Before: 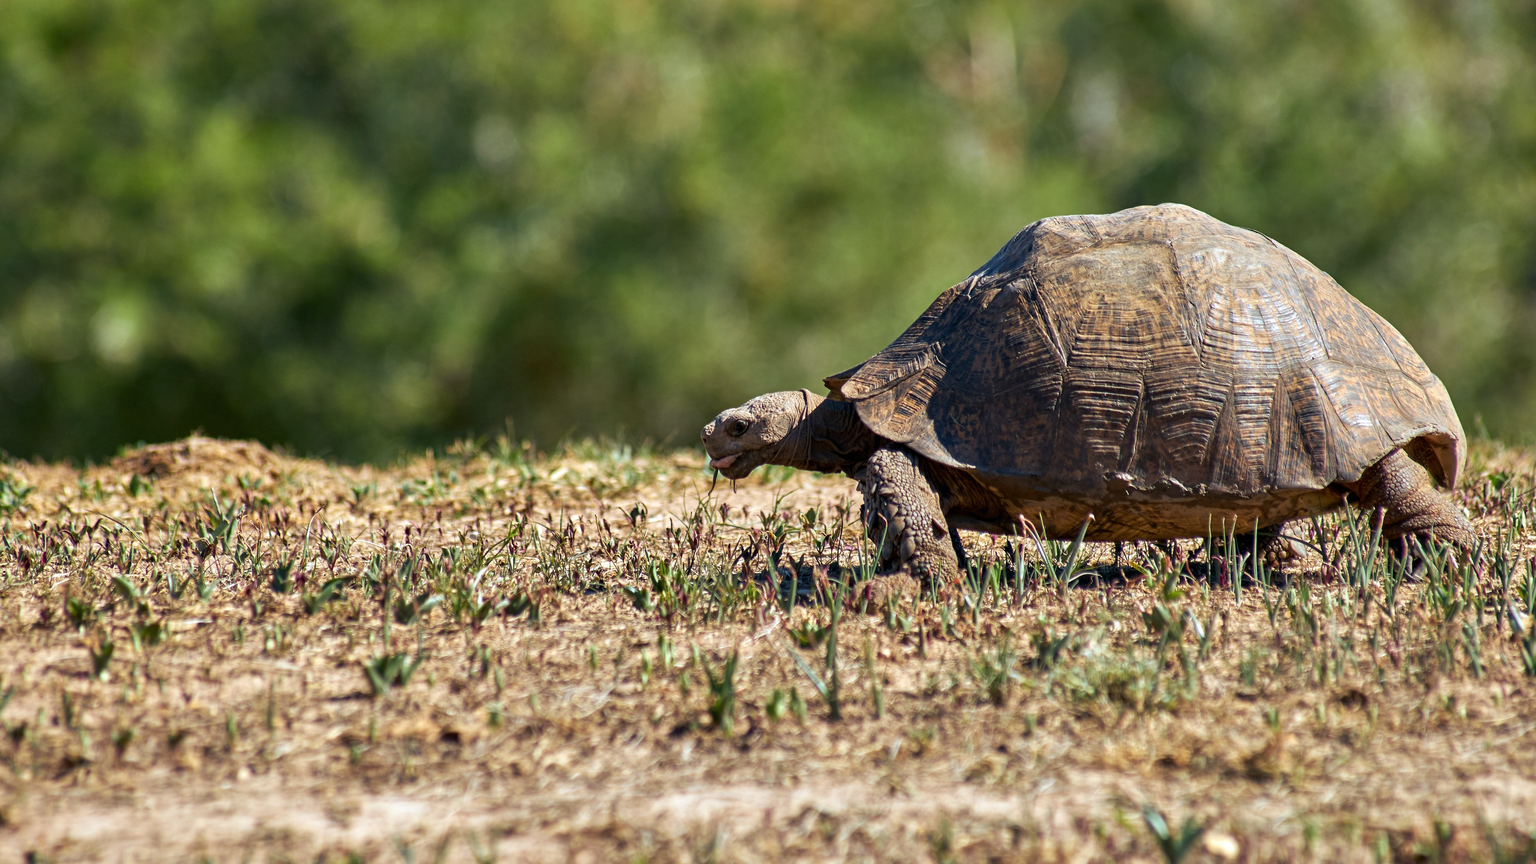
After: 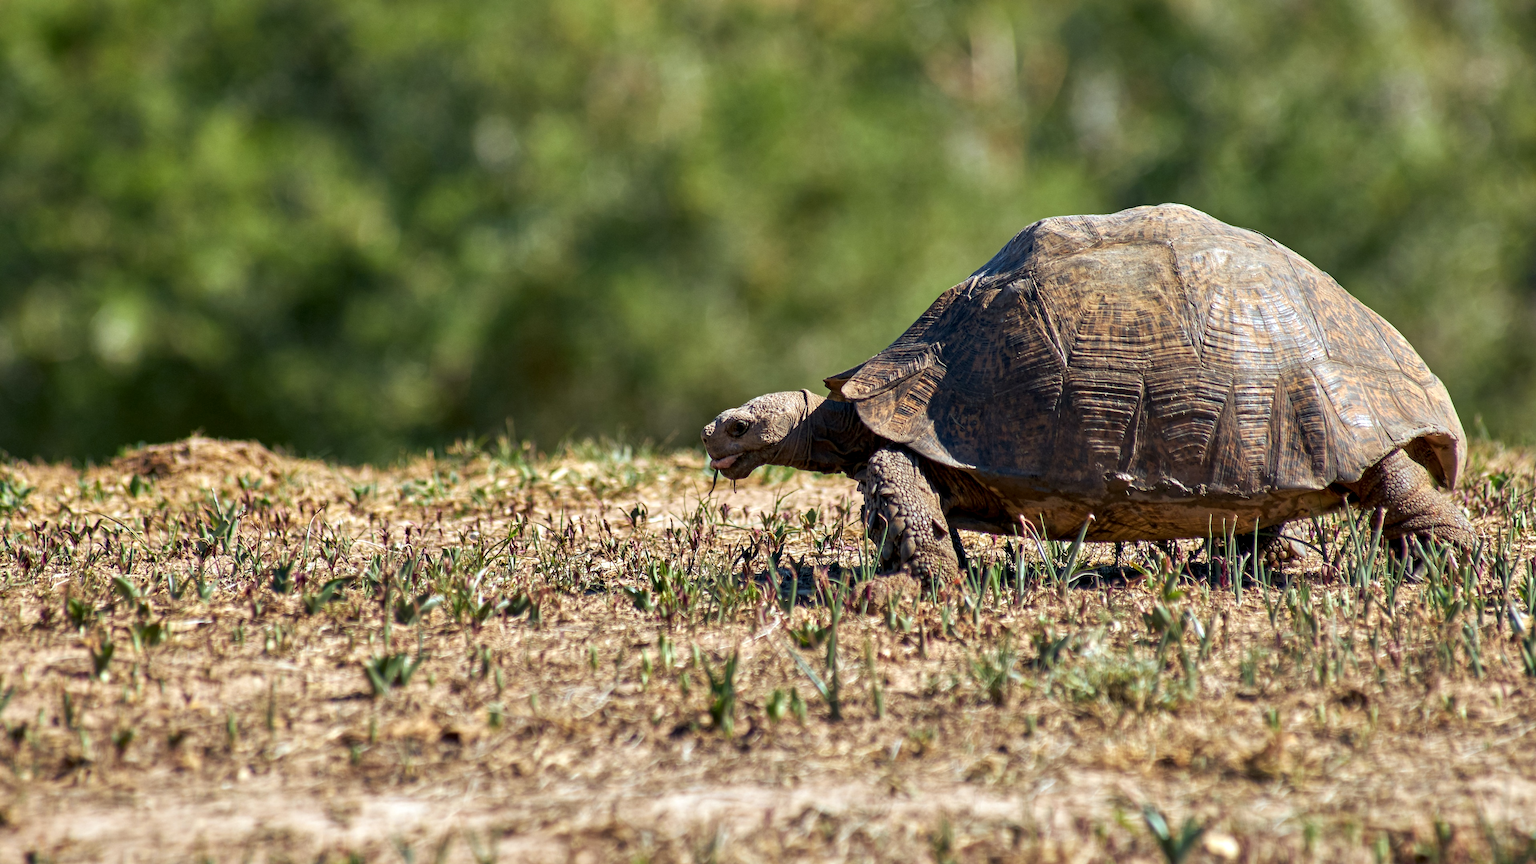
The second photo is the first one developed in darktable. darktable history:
local contrast: highlights 105%, shadows 99%, detail 119%, midtone range 0.2
